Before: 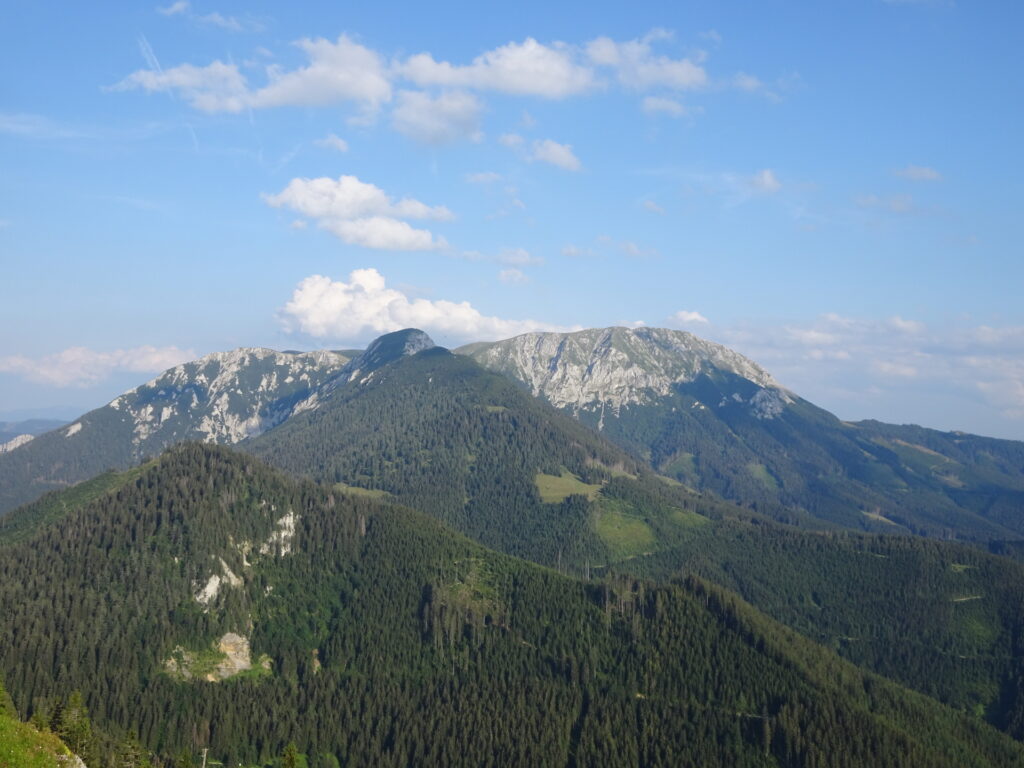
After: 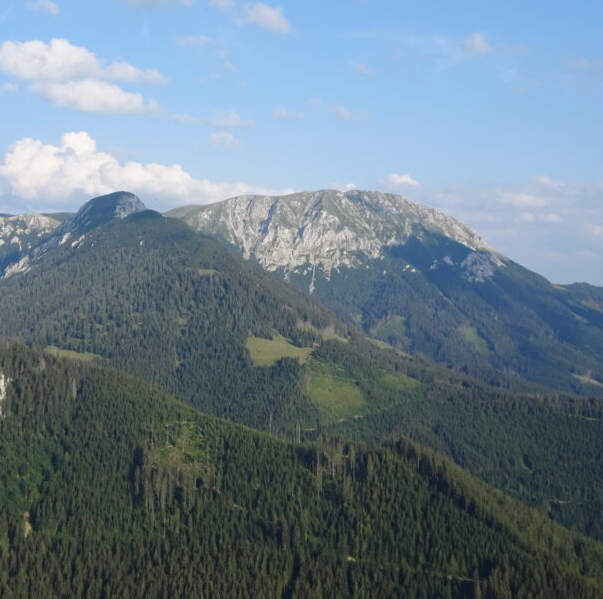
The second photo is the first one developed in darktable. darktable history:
crop and rotate: left 28.293%, top 17.88%, right 12.77%, bottom 4.063%
